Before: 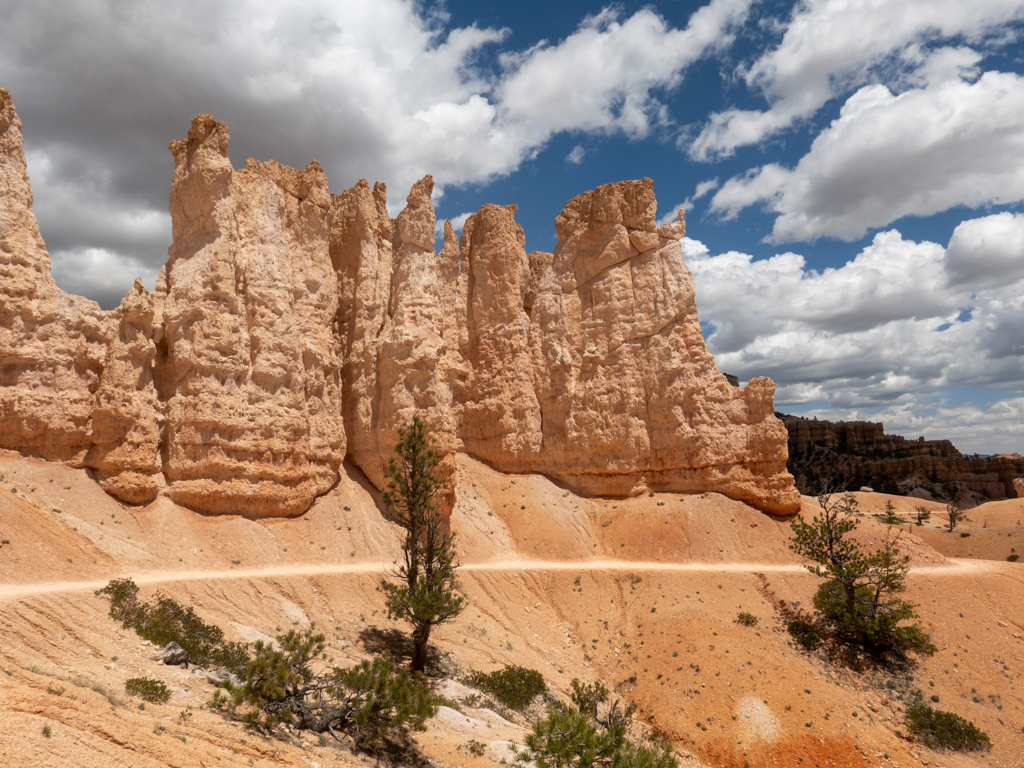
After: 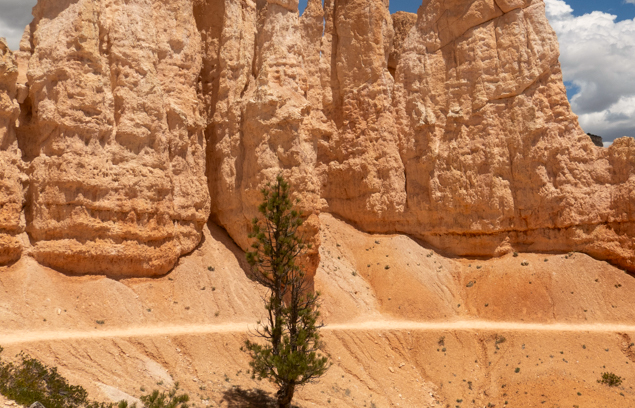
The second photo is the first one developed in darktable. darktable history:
crop: left 13.312%, top 31.28%, right 24.627%, bottom 15.582%
color correction: highlights a* 0.816, highlights b* 2.78, saturation 1.1
